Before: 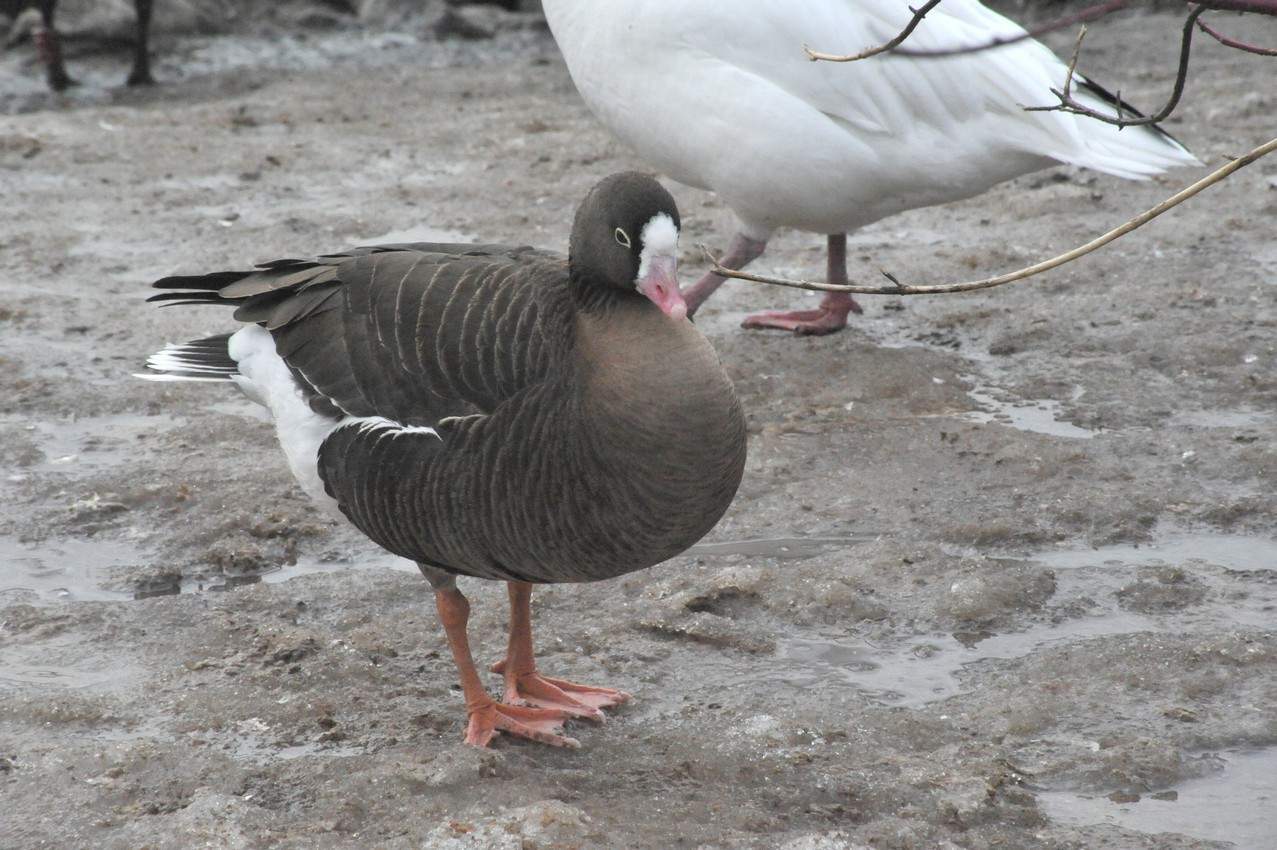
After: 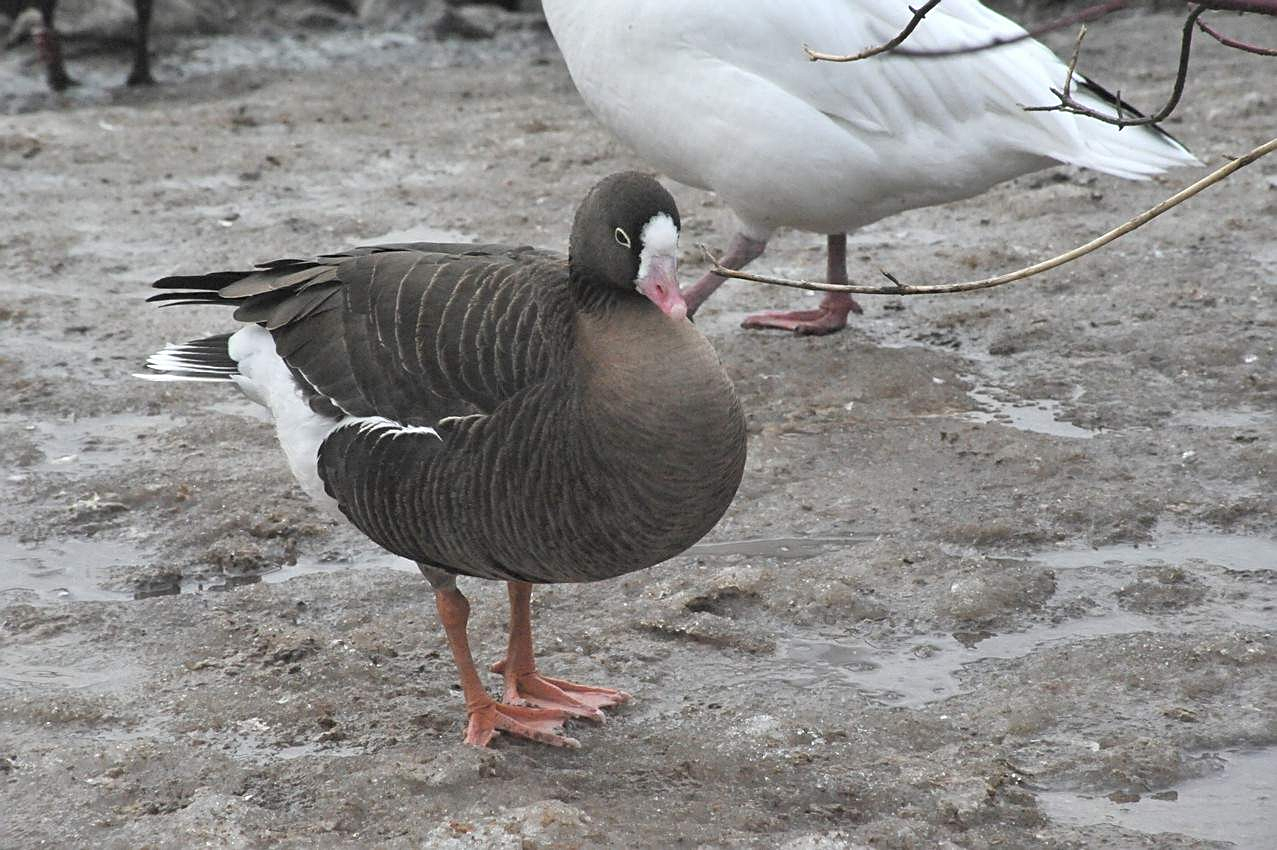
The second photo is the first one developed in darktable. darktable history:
contrast brightness saturation: contrast 0.049
shadows and highlights: shadows 31.51, highlights -32.83, soften with gaussian
sharpen: on, module defaults
